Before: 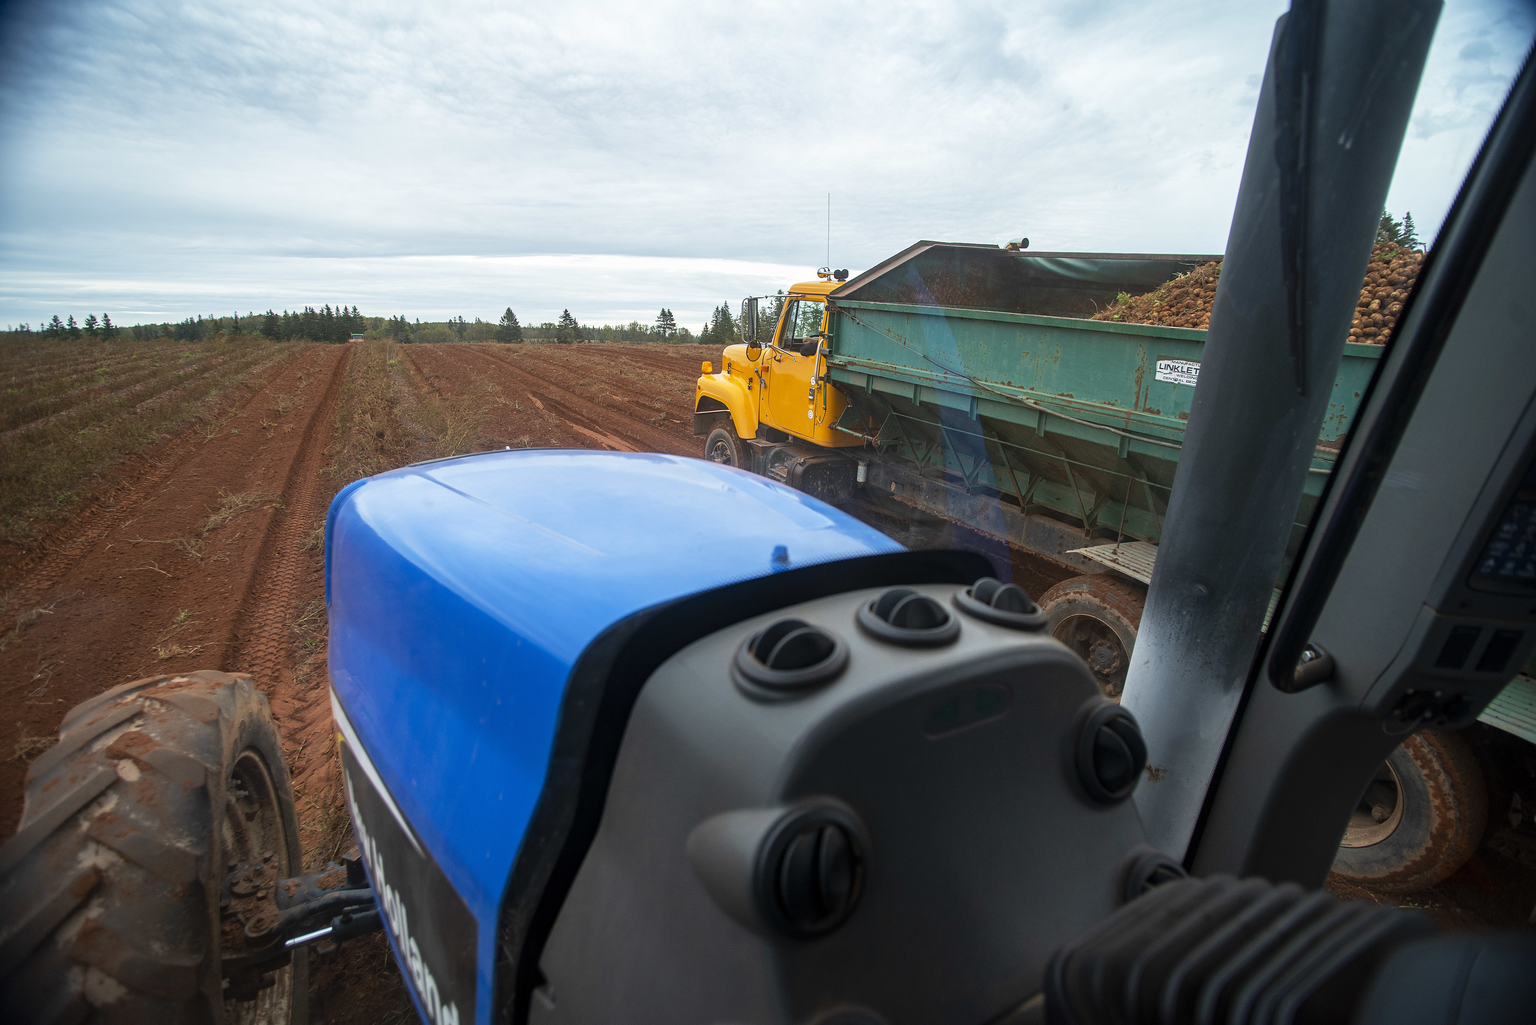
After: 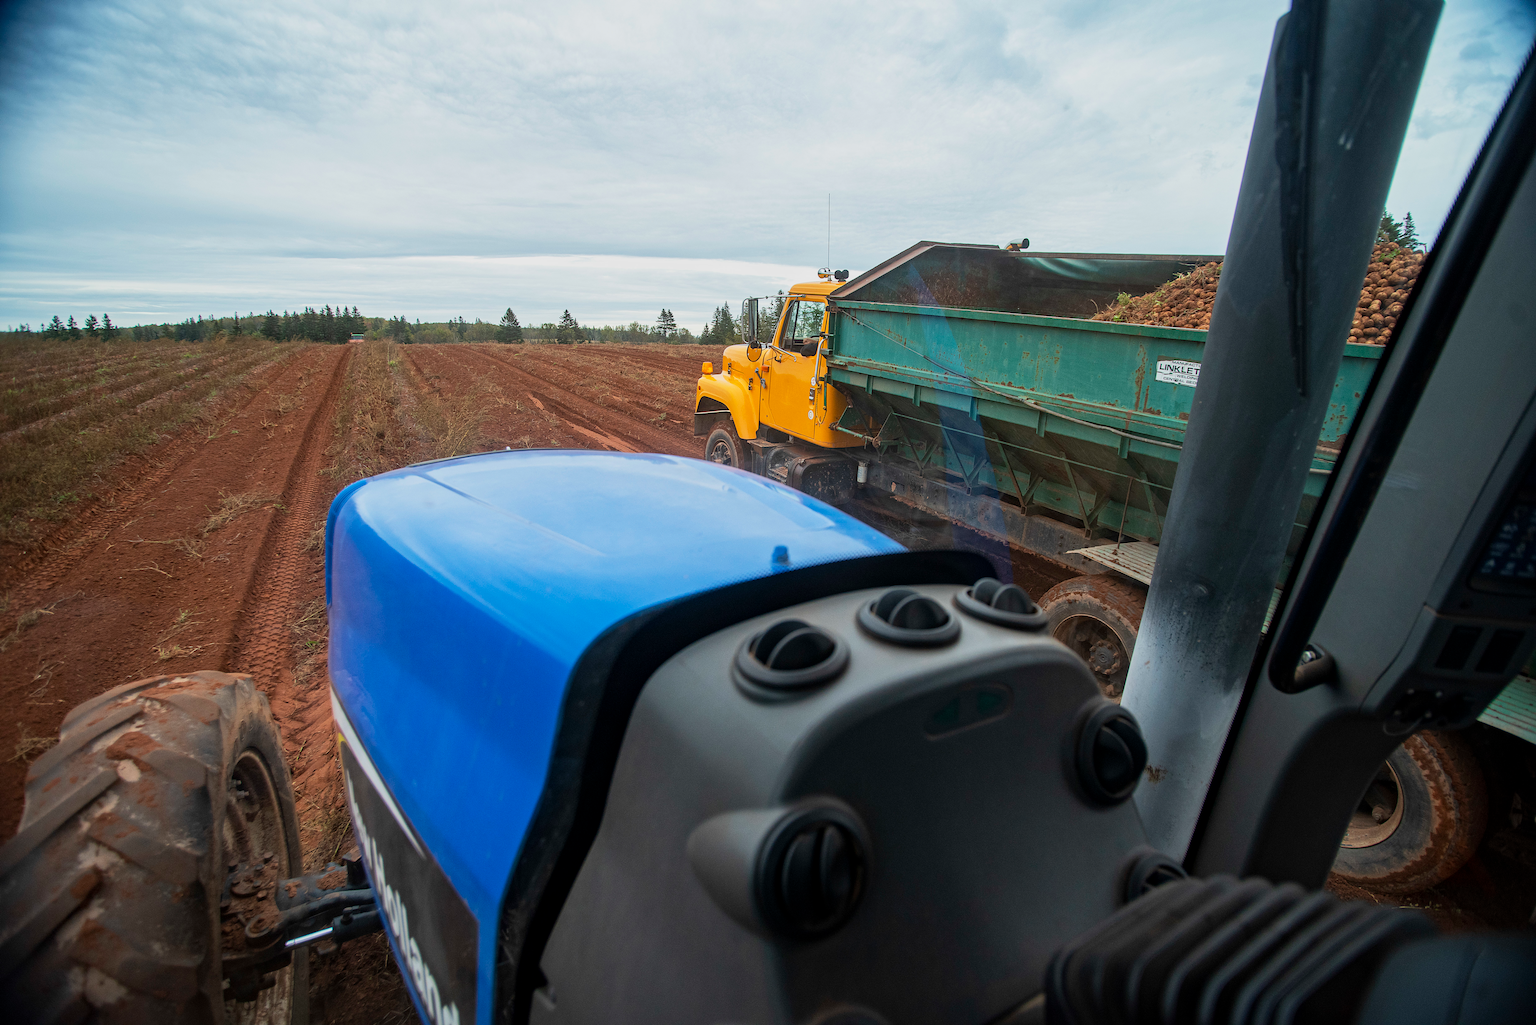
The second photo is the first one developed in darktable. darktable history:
local contrast: mode bilateral grid, contrast 21, coarseness 49, detail 119%, midtone range 0.2
tone equalizer: -8 EV -0.001 EV, -7 EV 0.005 EV, -6 EV -0.036 EV, -5 EV 0.015 EV, -4 EV -0.009 EV, -3 EV 0.032 EV, -2 EV -0.079 EV, -1 EV -0.281 EV, +0 EV -0.6 EV, edges refinement/feathering 500, mask exposure compensation -1.57 EV, preserve details no
